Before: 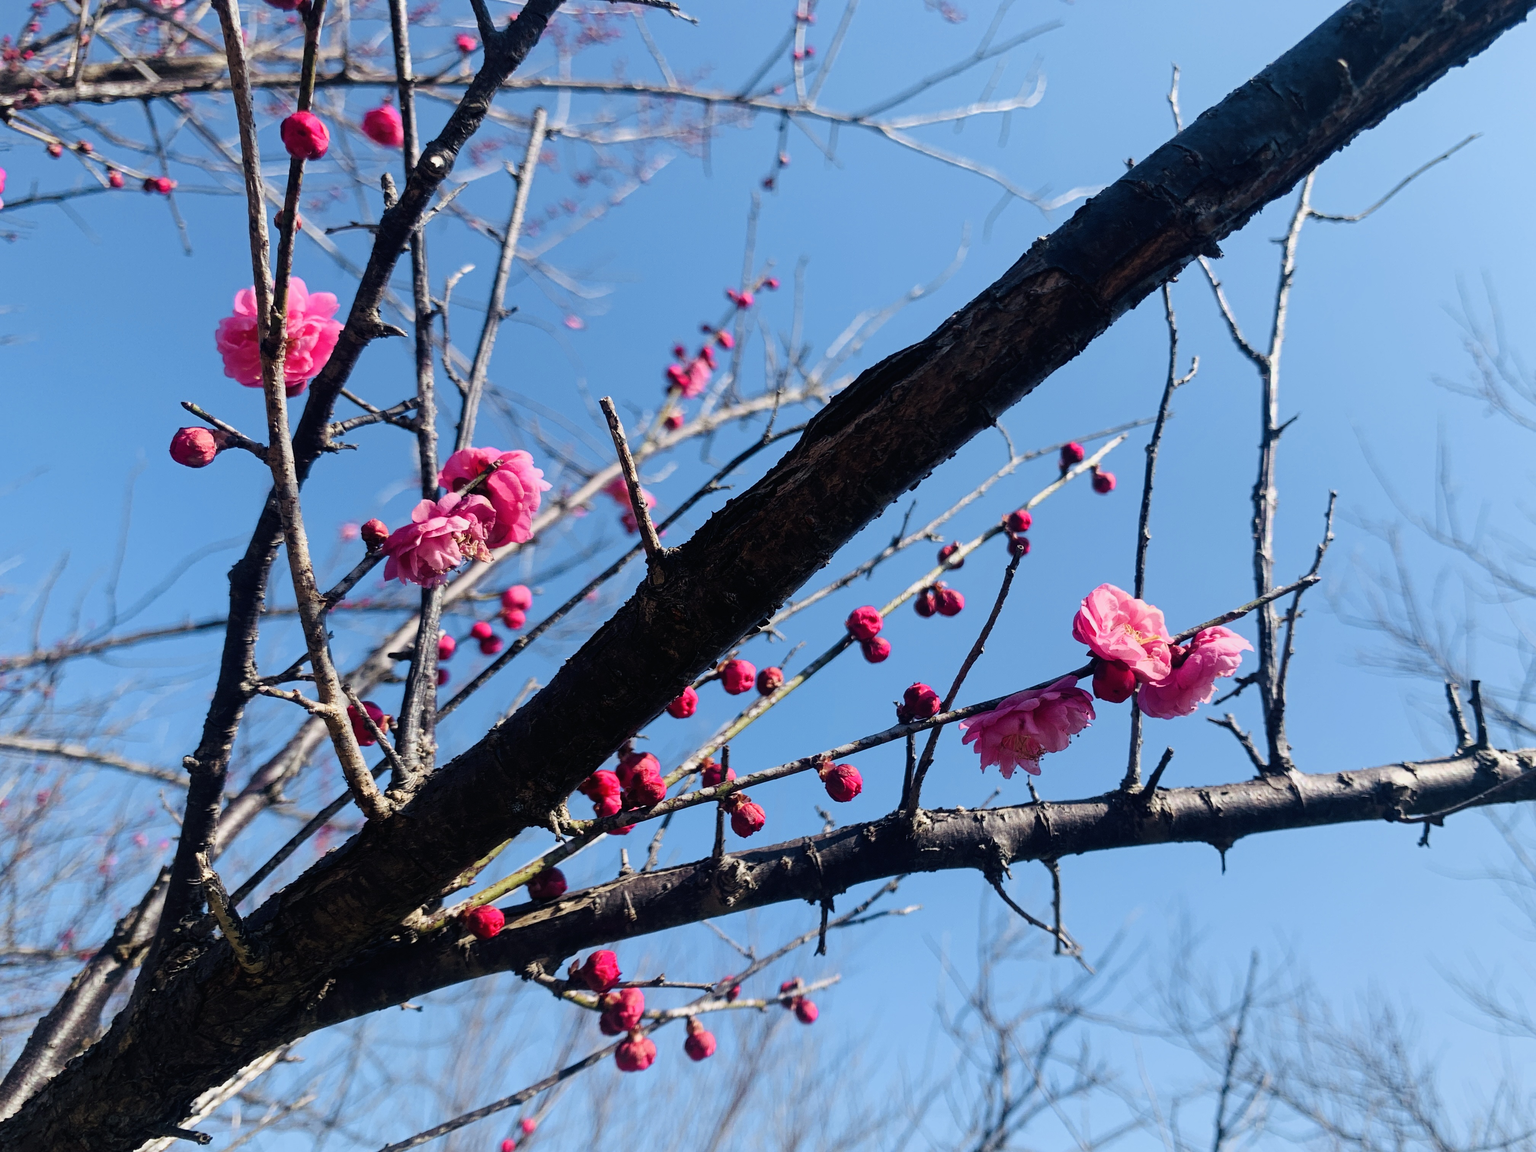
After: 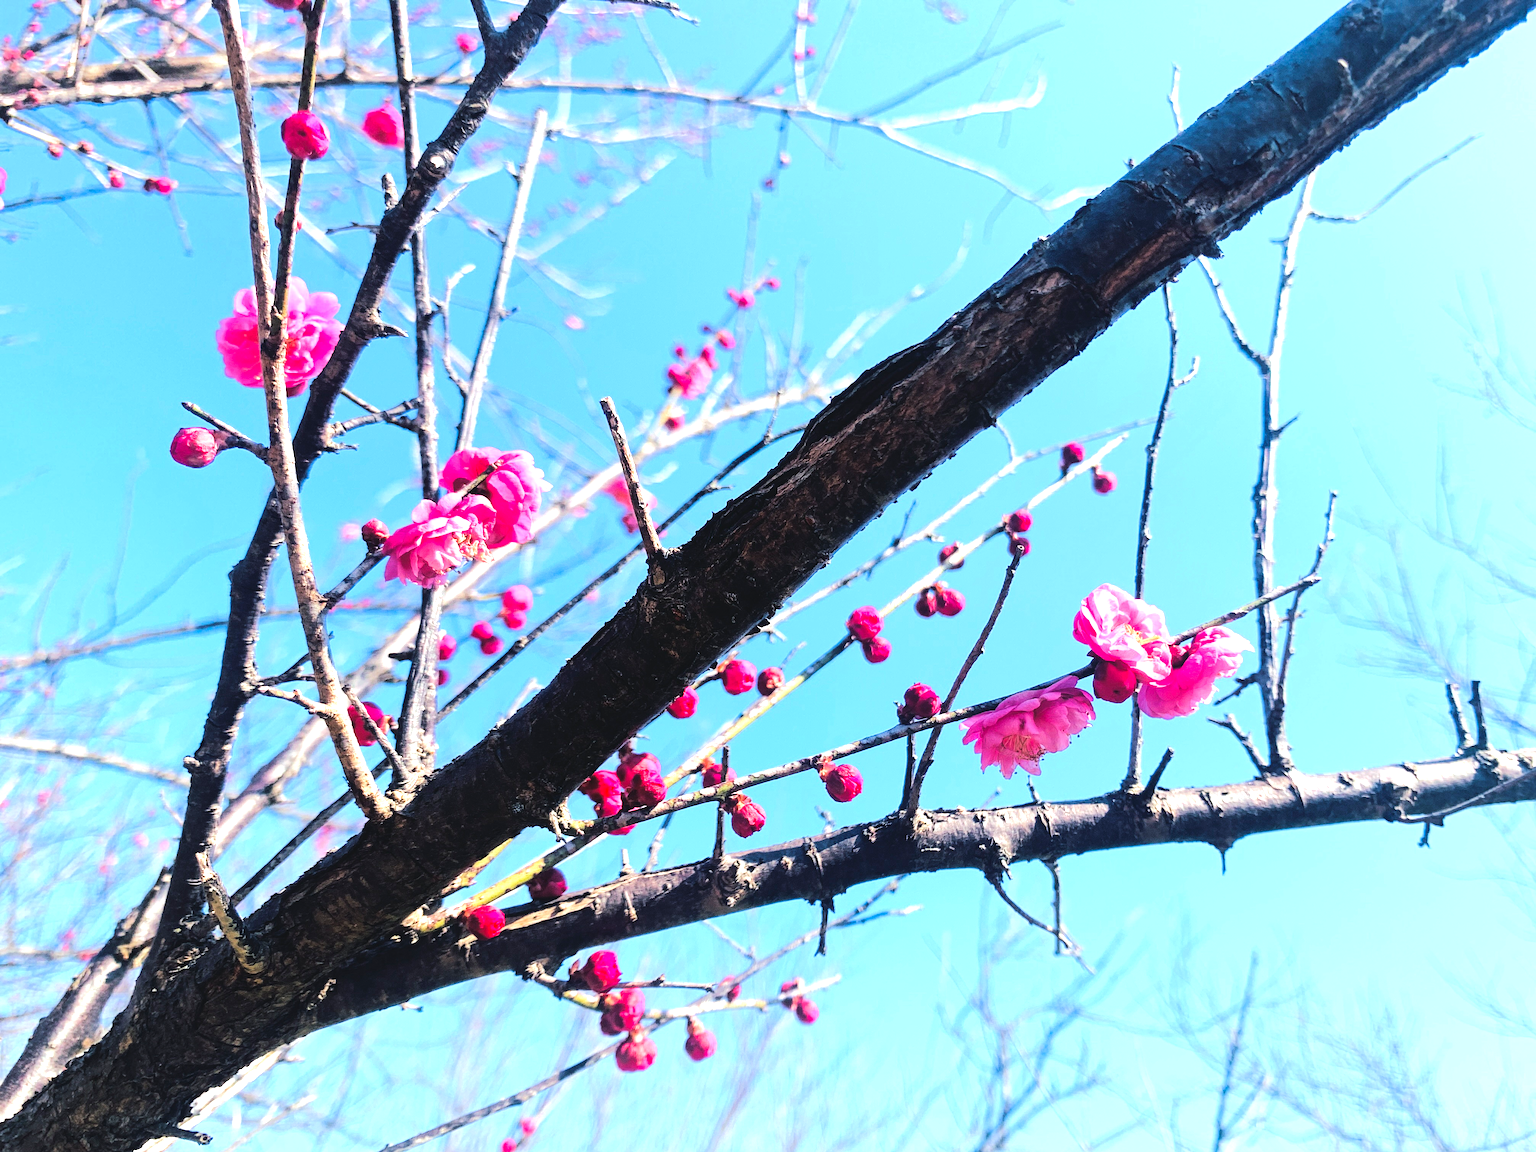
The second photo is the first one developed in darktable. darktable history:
tone equalizer: -7 EV 0.16 EV, -6 EV 0.606 EV, -5 EV 1.14 EV, -4 EV 1.3 EV, -3 EV 1.18 EV, -2 EV 0.6 EV, -1 EV 0.152 EV, edges refinement/feathering 500, mask exposure compensation -1.57 EV, preserve details no
exposure: black level correction -0.002, exposure 1.114 EV, compensate exposure bias true, compensate highlight preservation false
